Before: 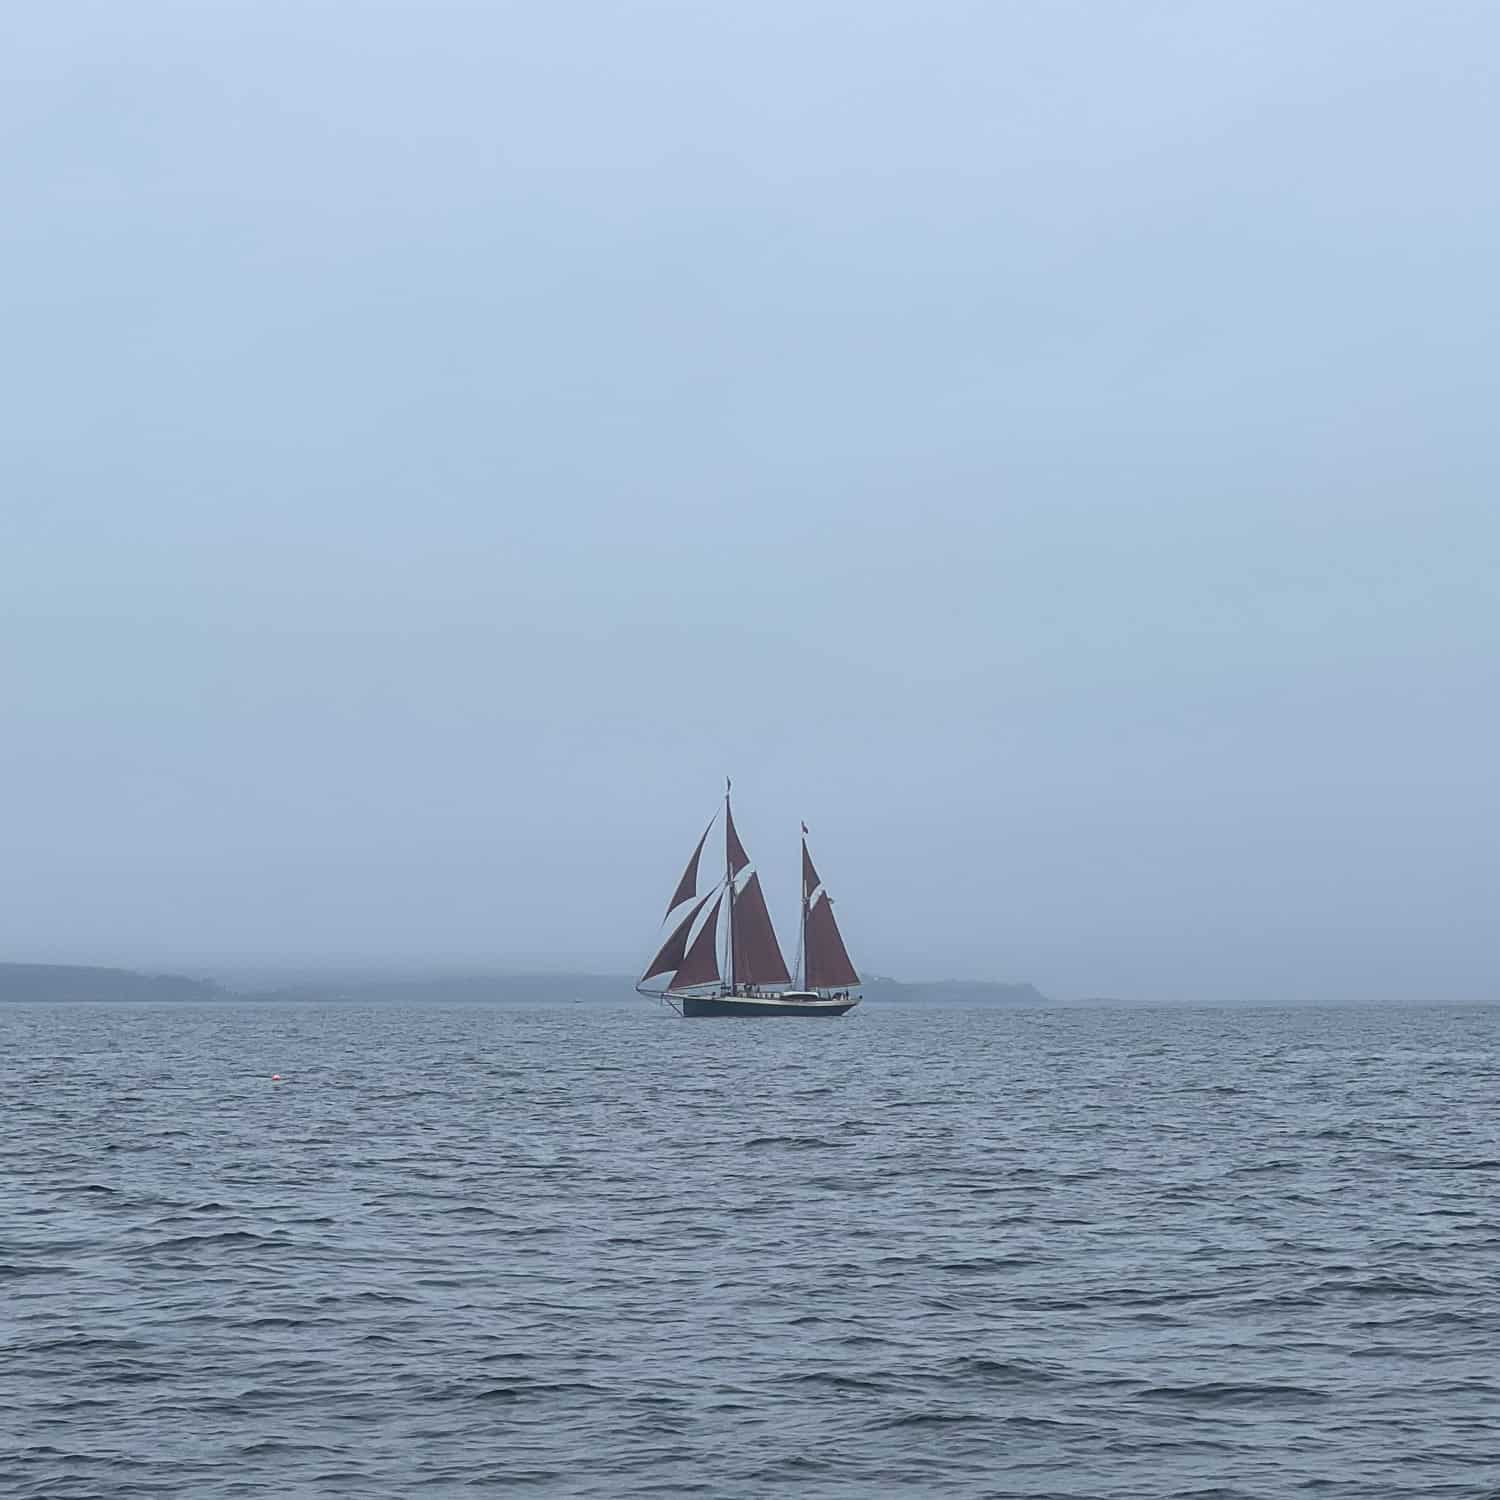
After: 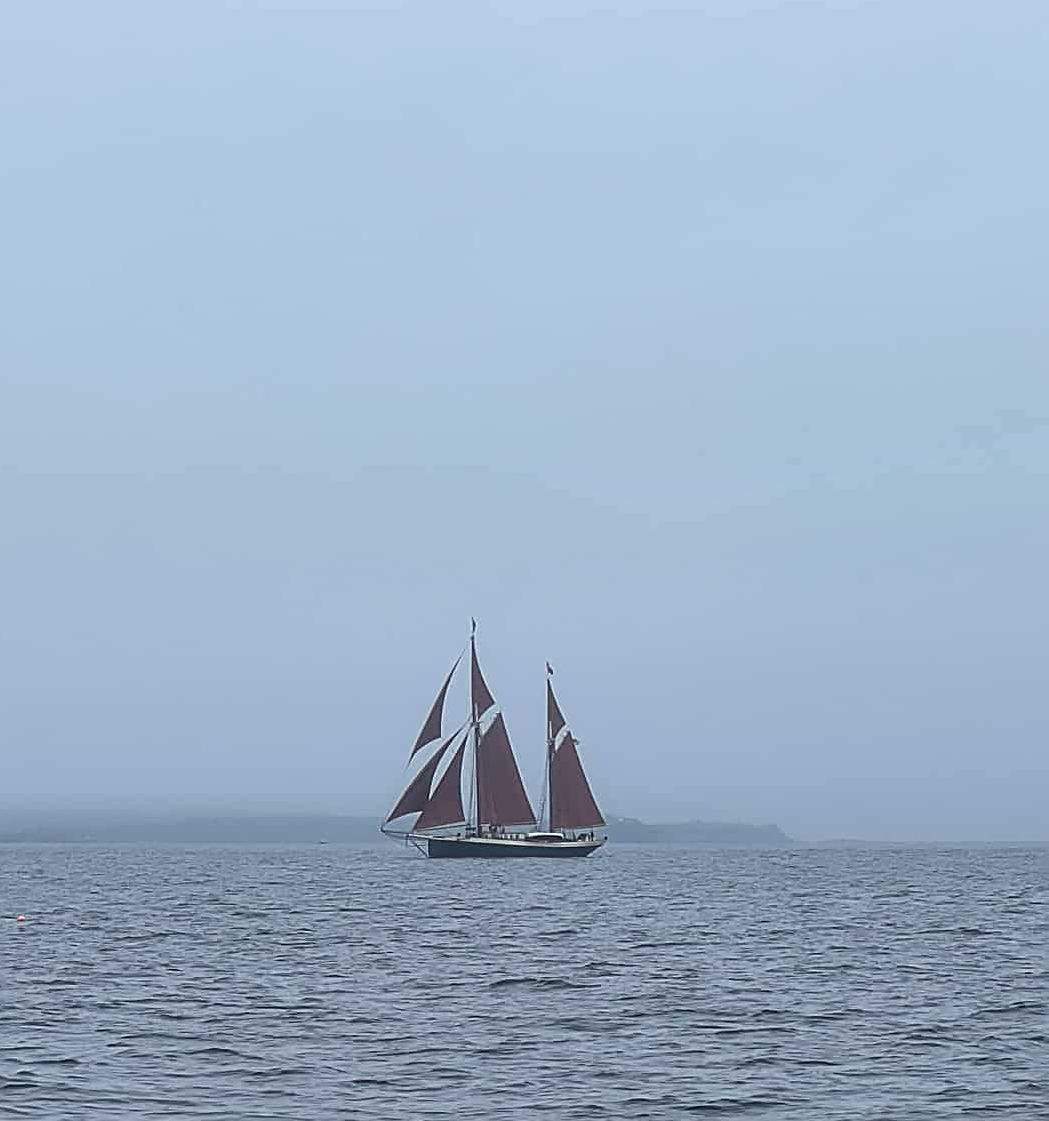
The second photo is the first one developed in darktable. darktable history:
crop and rotate: left 17.046%, top 10.659%, right 12.989%, bottom 14.553%
sharpen: on, module defaults
tone equalizer: on, module defaults
